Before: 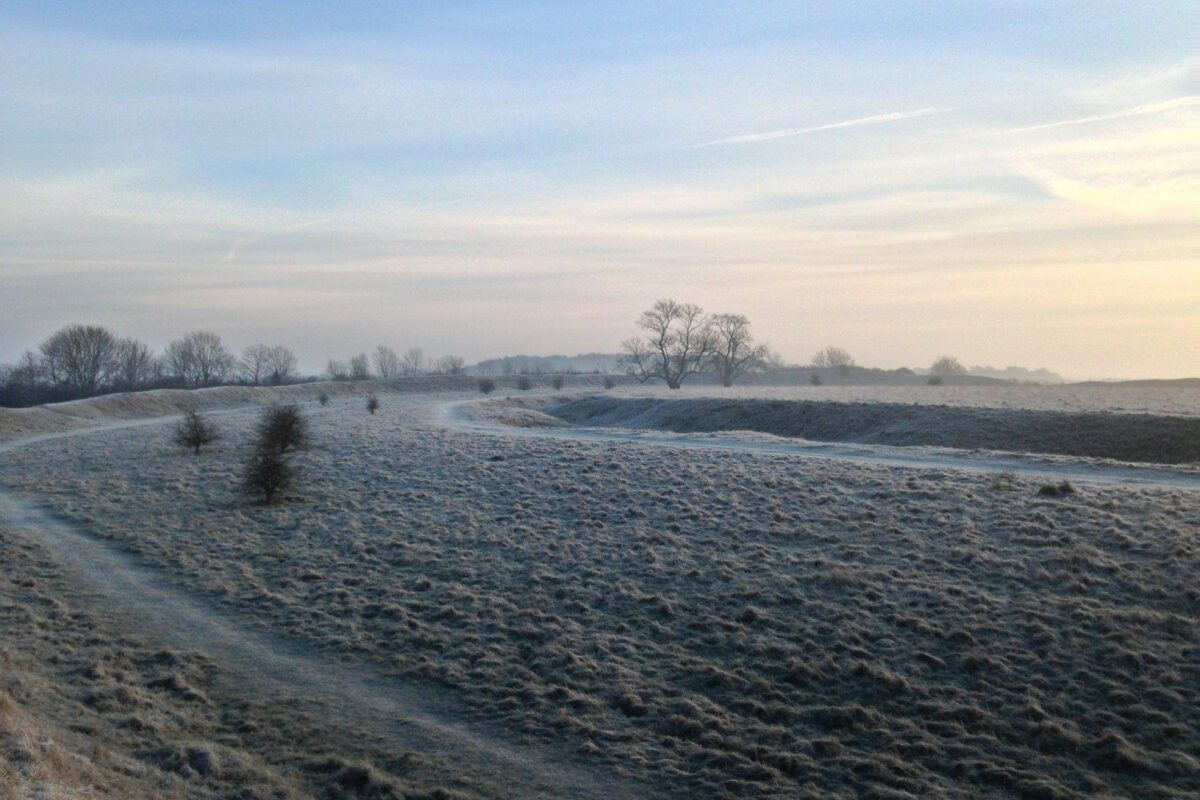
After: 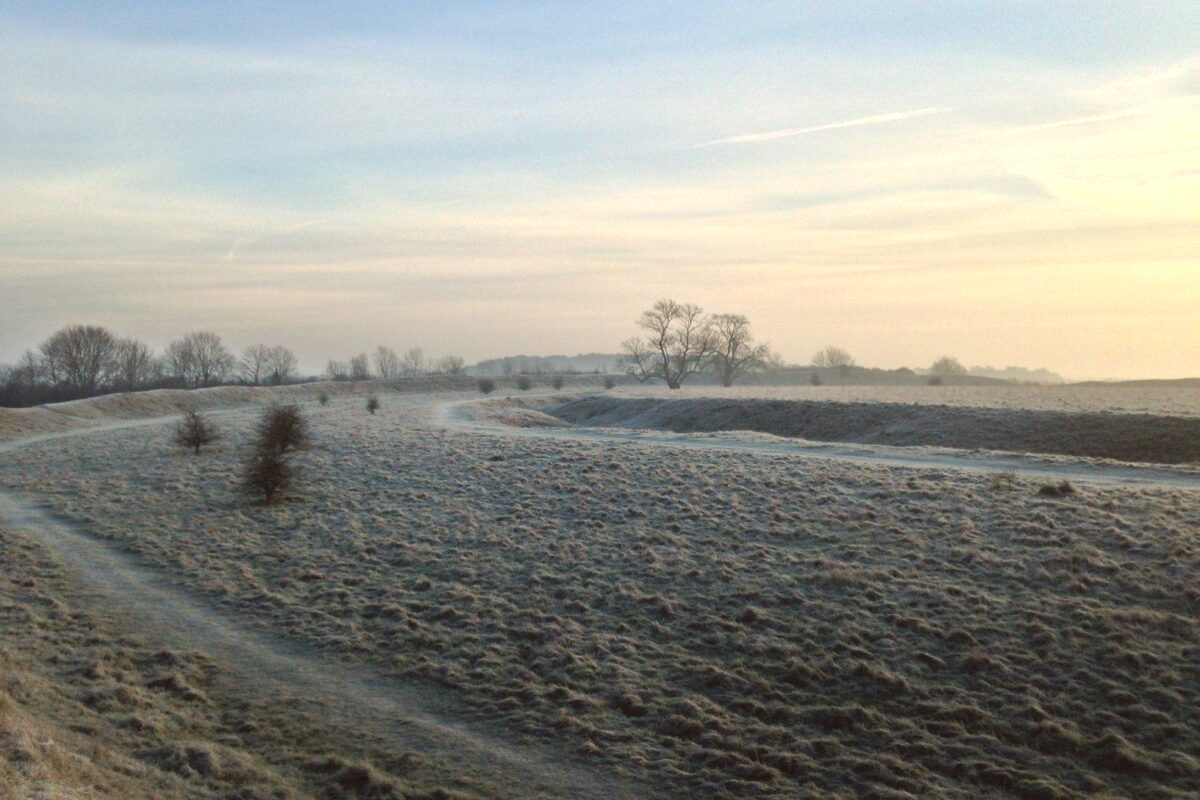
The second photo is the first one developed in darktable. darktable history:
white balance: emerald 1
exposure: exposure 0.3 EV, compensate highlight preservation false
color balance: lift [1.005, 1.002, 0.998, 0.998], gamma [1, 1.021, 1.02, 0.979], gain [0.923, 1.066, 1.056, 0.934]
